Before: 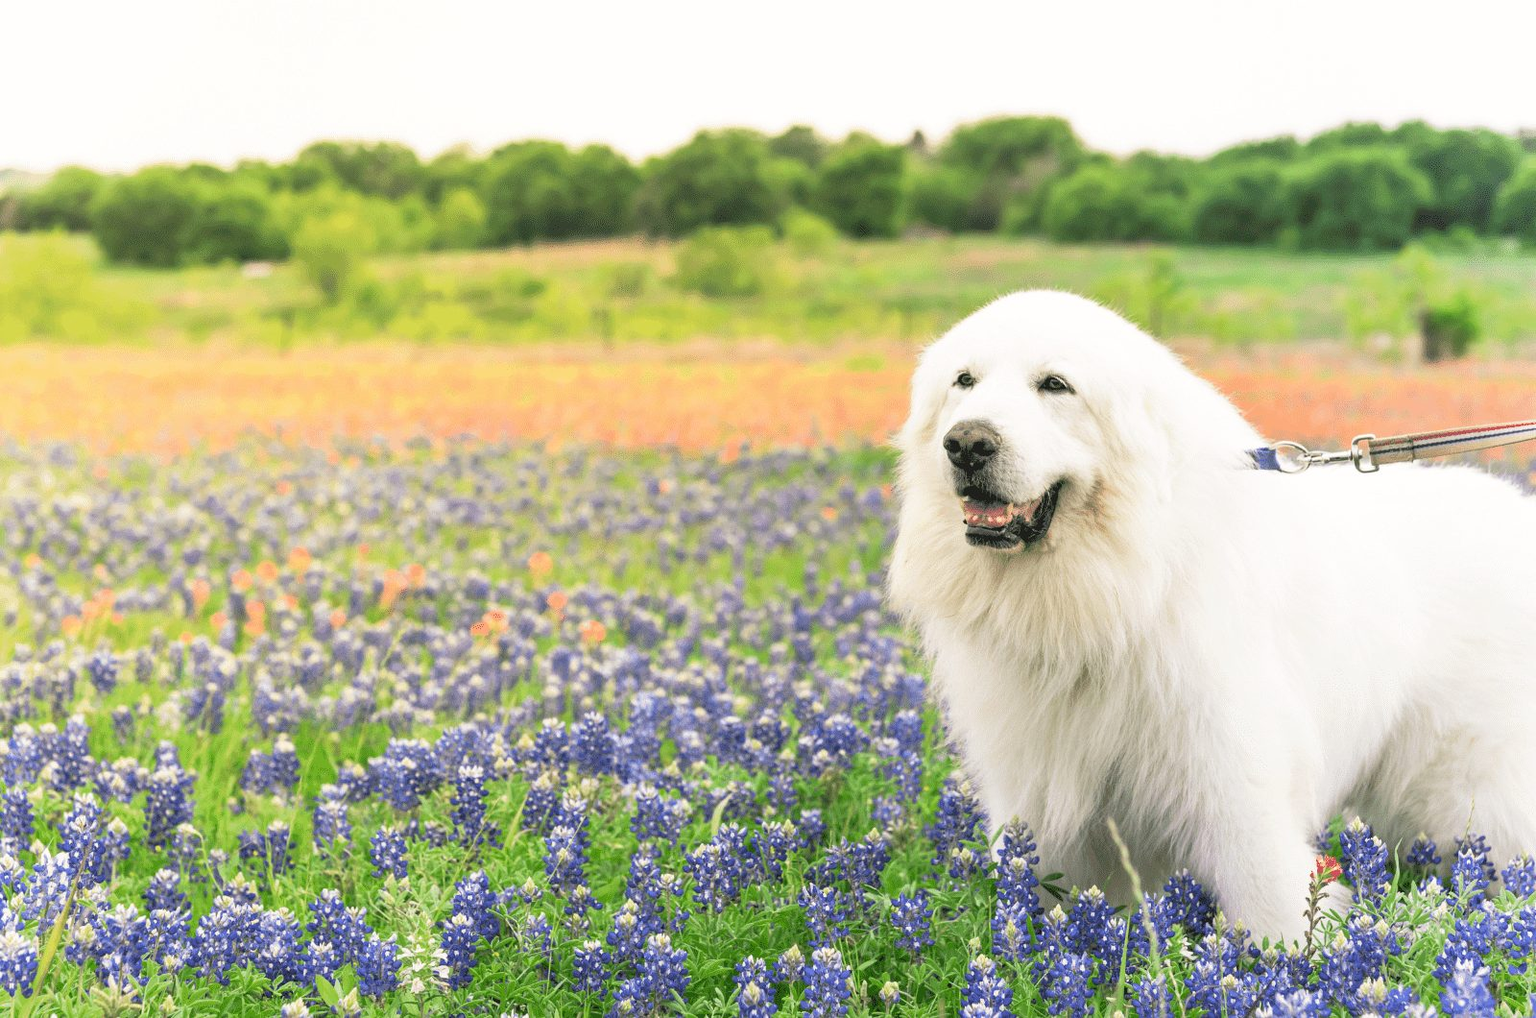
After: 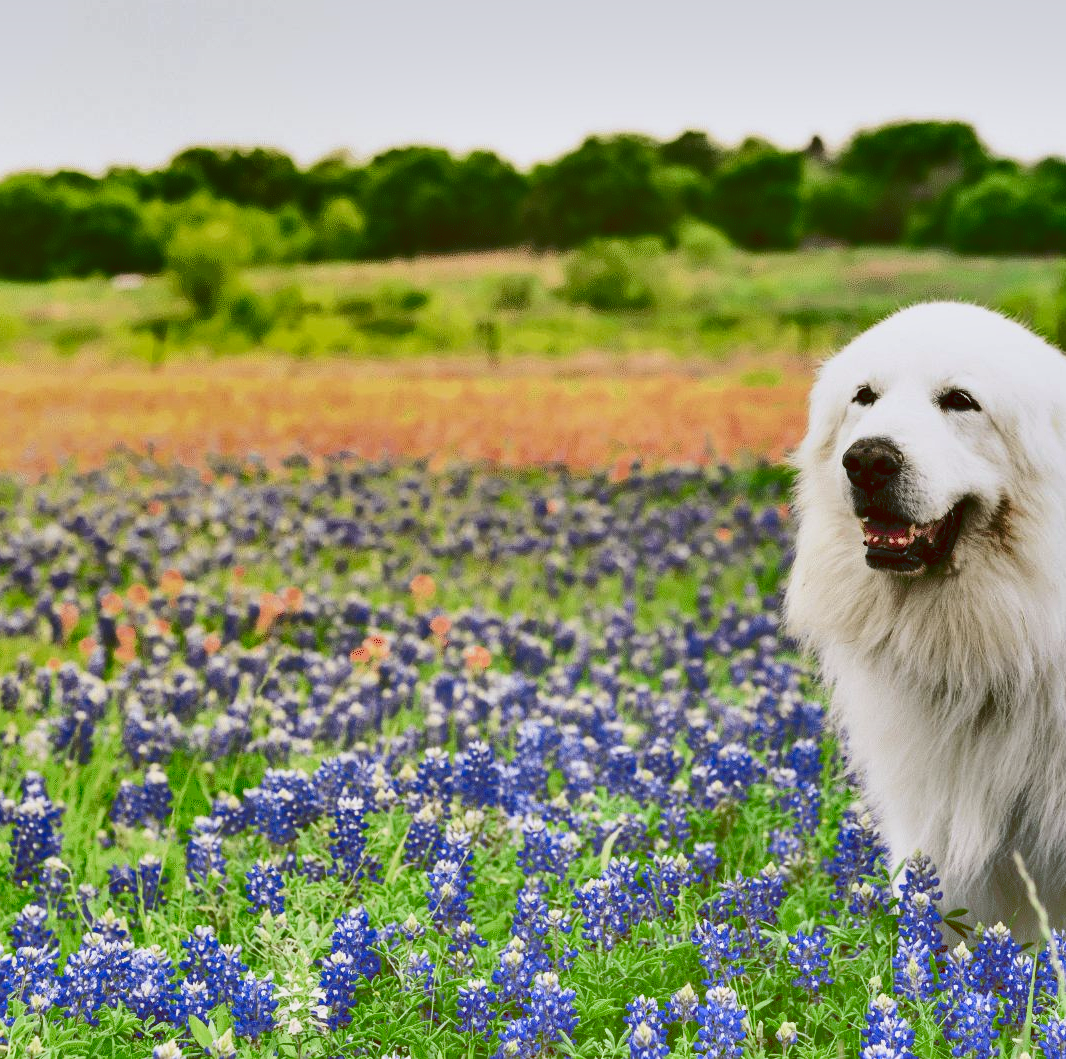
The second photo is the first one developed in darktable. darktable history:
shadows and highlights: shadows 20.91, highlights -82.73, soften with gaussian
color balance: lift [1, 1.015, 1.004, 0.985], gamma [1, 0.958, 0.971, 1.042], gain [1, 0.956, 0.977, 1.044]
contrast brightness saturation: contrast 0.2, brightness 0.16, saturation 0.22
crop and rotate: left 8.786%, right 24.548%
white balance: emerald 1
rgb curve: curves: ch0 [(0, 0) (0.093, 0.159) (0.241, 0.265) (0.414, 0.42) (1, 1)], compensate middle gray true, preserve colors basic power
color balance rgb: shadows lift › chroma 1%, shadows lift › hue 113°, highlights gain › chroma 0.2%, highlights gain › hue 333°, perceptual saturation grading › global saturation 20%, perceptual saturation grading › highlights -50%, perceptual saturation grading › shadows 25%, contrast -10%
